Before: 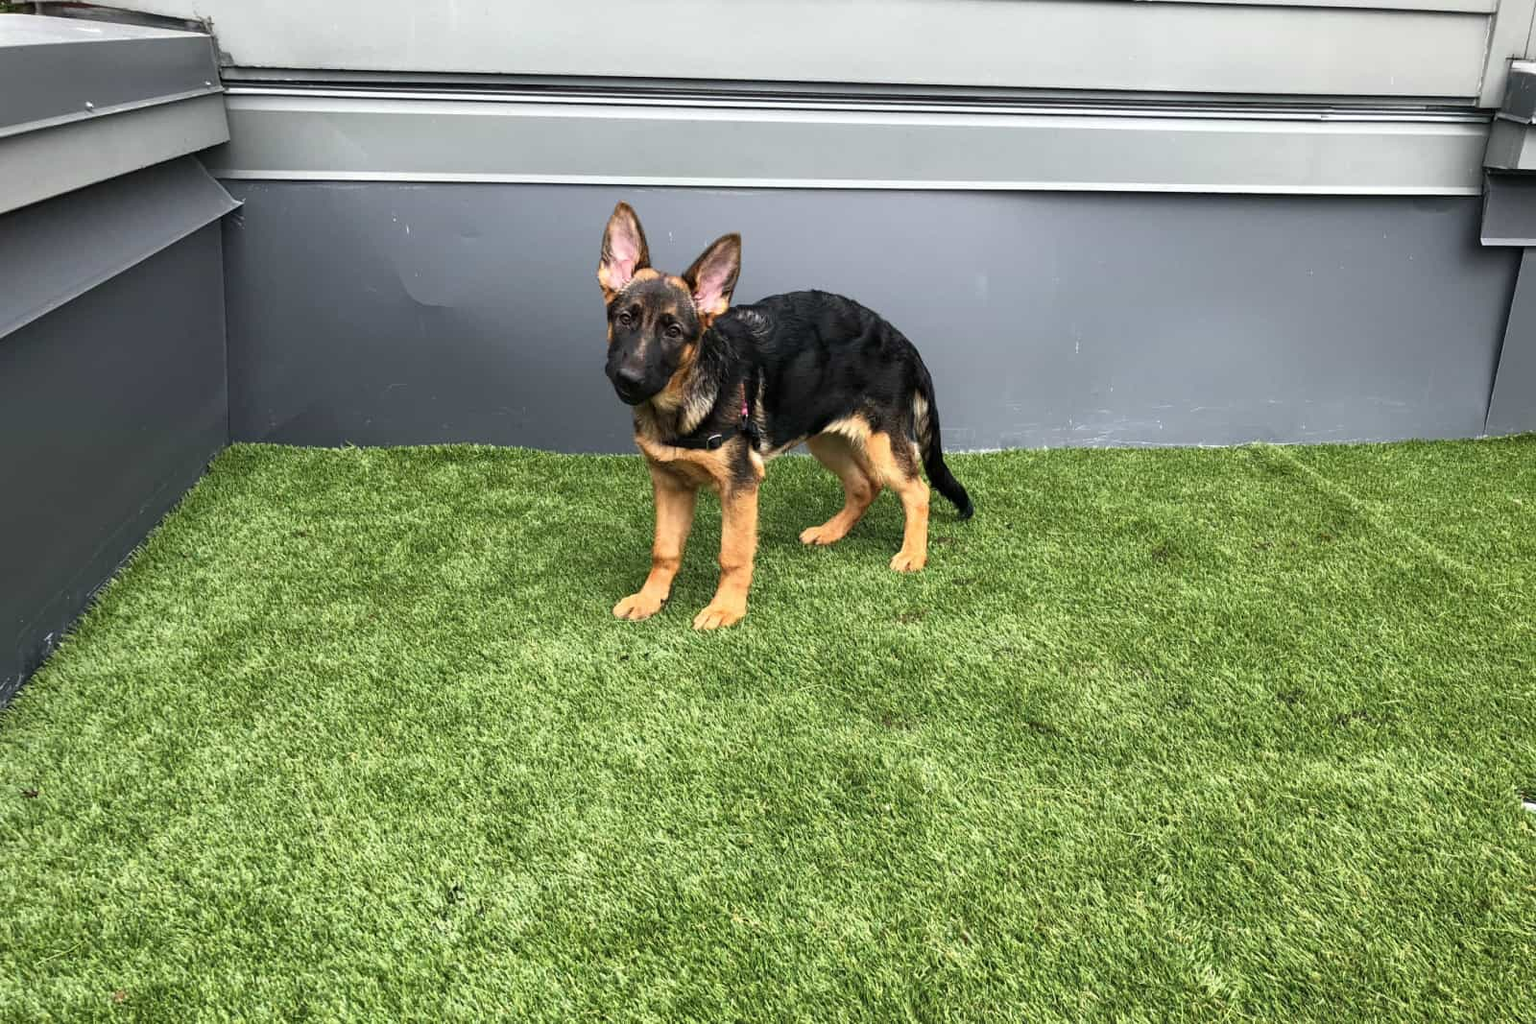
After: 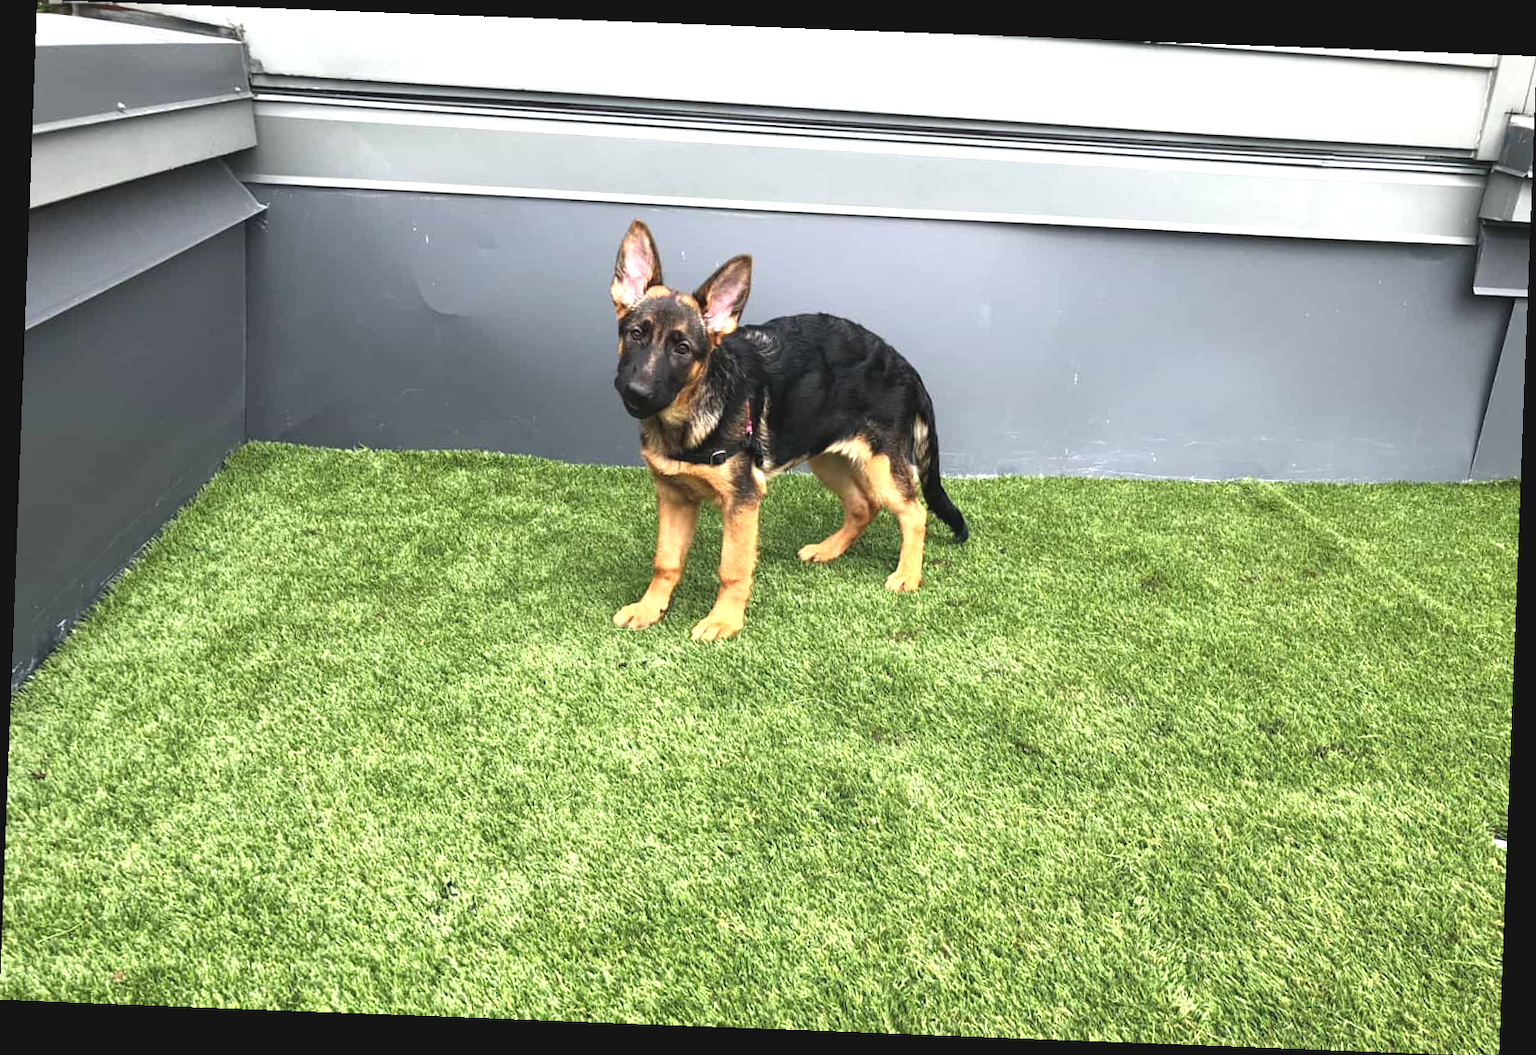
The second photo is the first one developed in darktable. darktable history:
rotate and perspective: rotation 2.17°, automatic cropping off
exposure: black level correction -0.005, exposure 0.622 EV, compensate highlight preservation false
